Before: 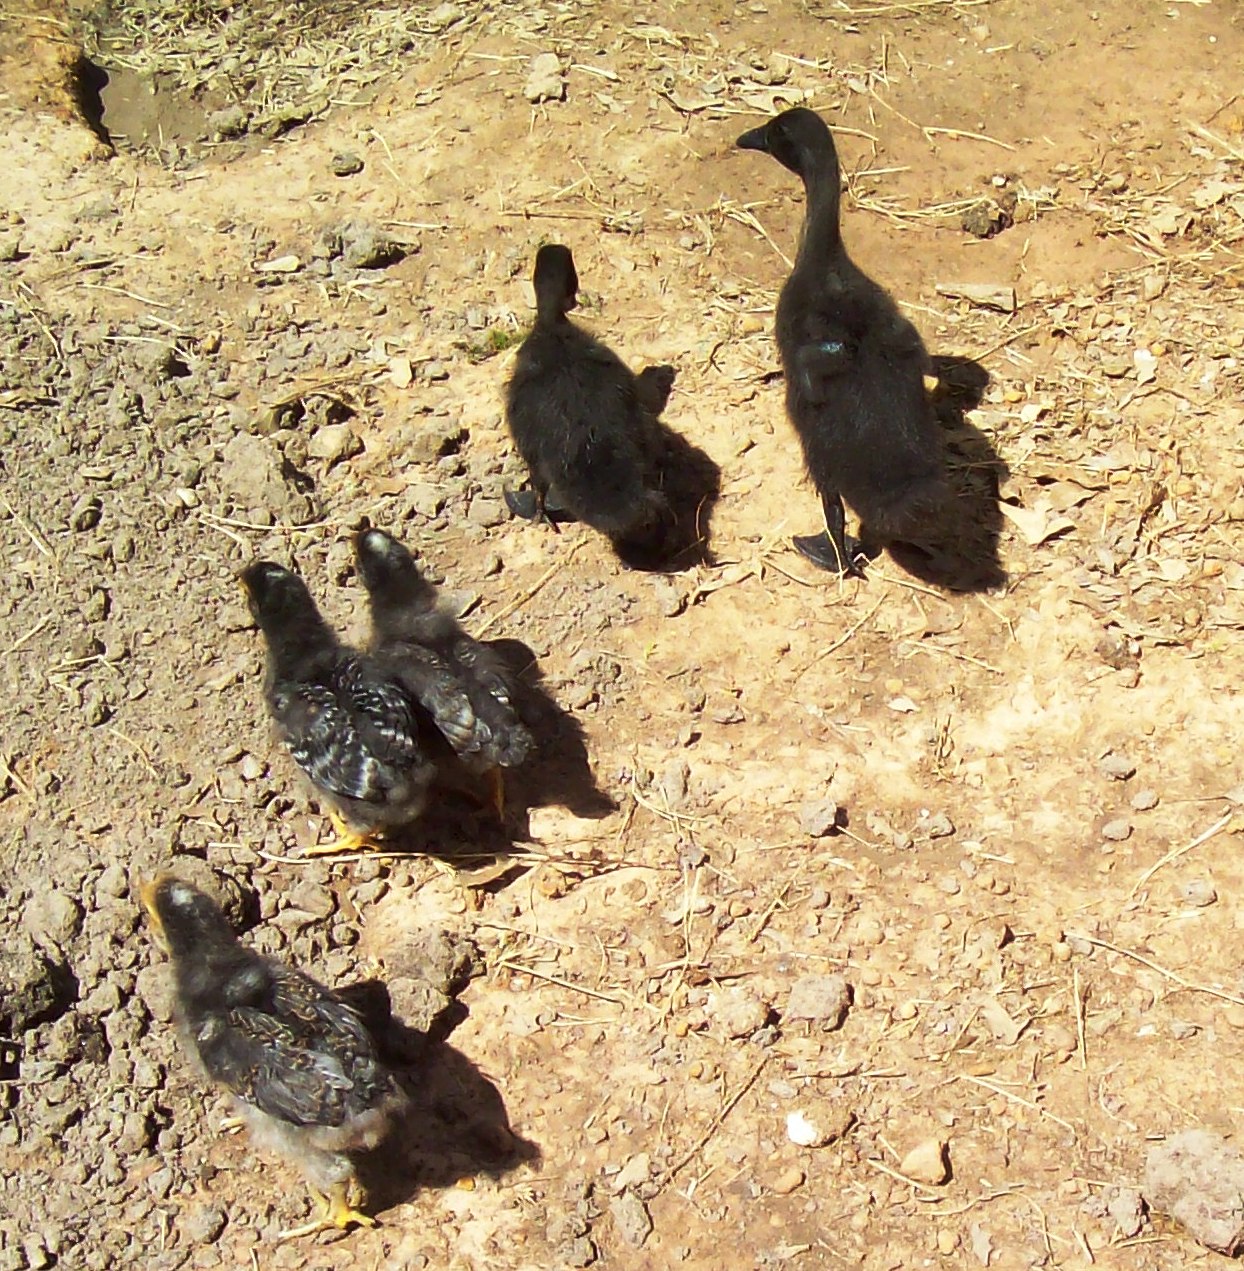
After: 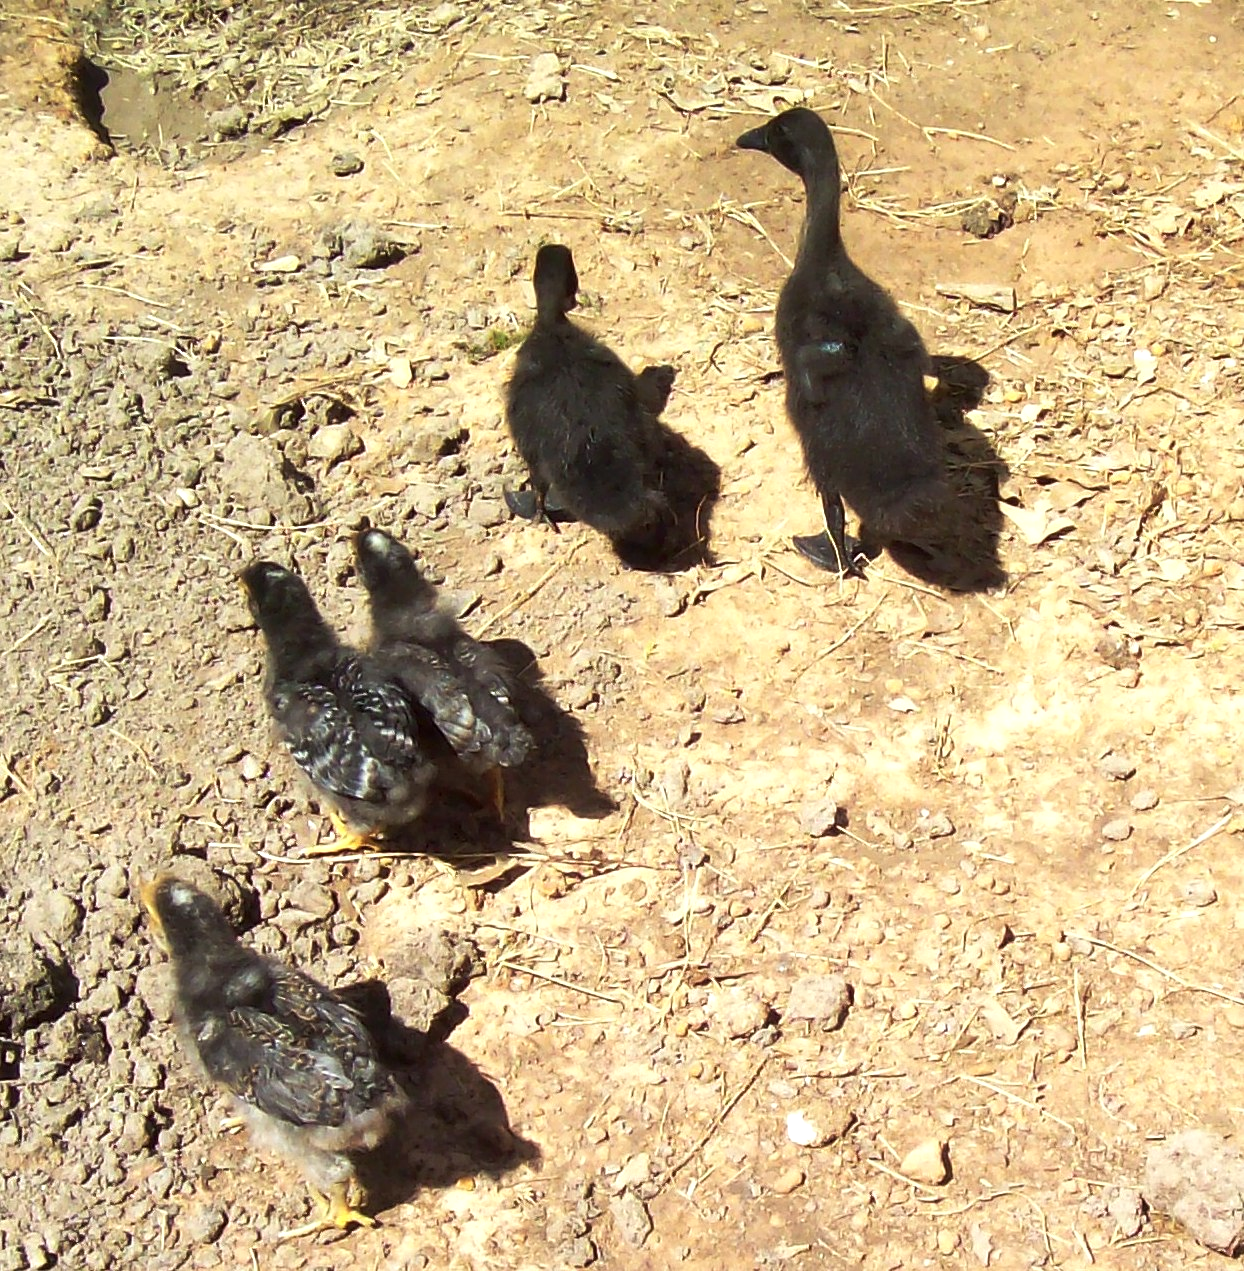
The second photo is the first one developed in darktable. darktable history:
exposure: exposure 0.27 EV, compensate highlight preservation false
contrast brightness saturation: saturation -0.058
